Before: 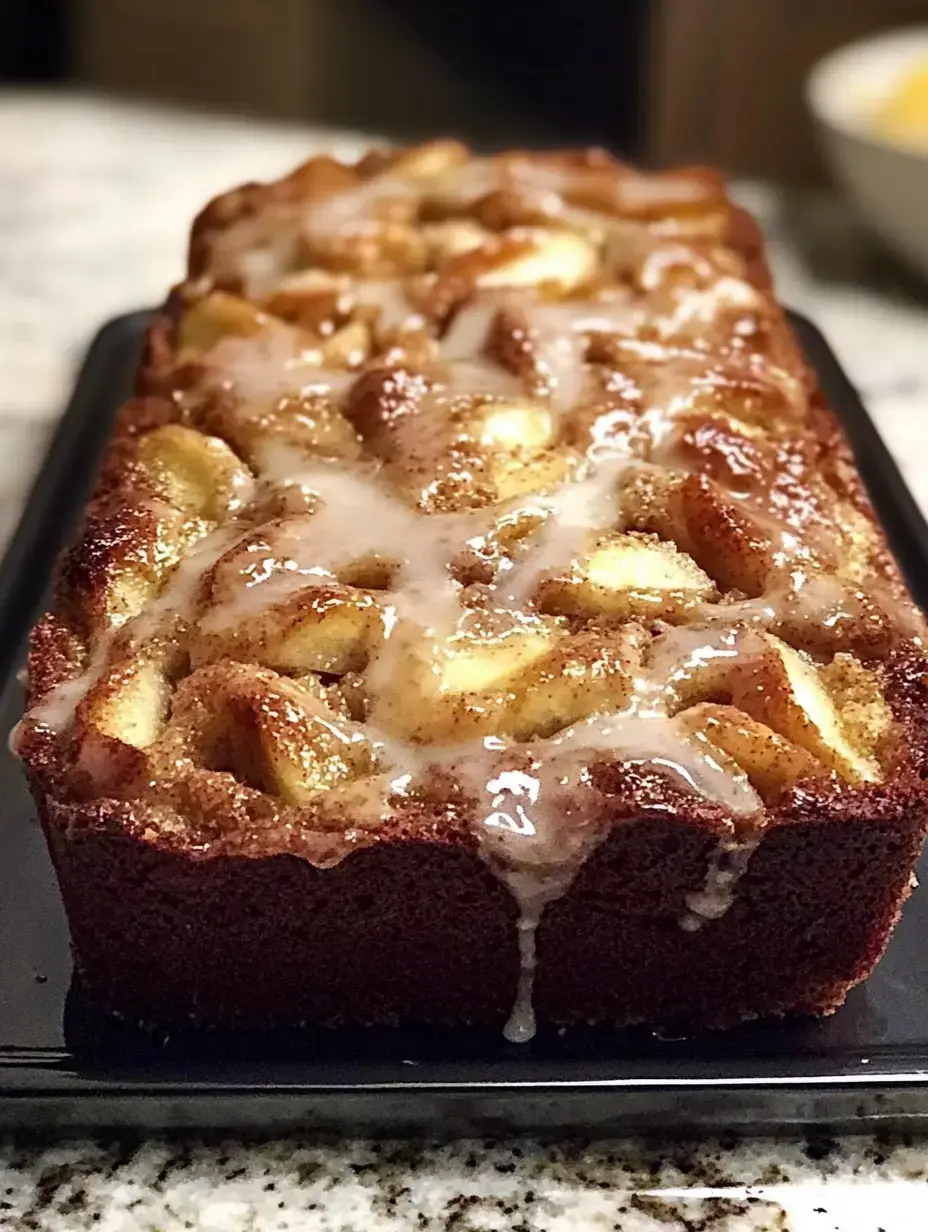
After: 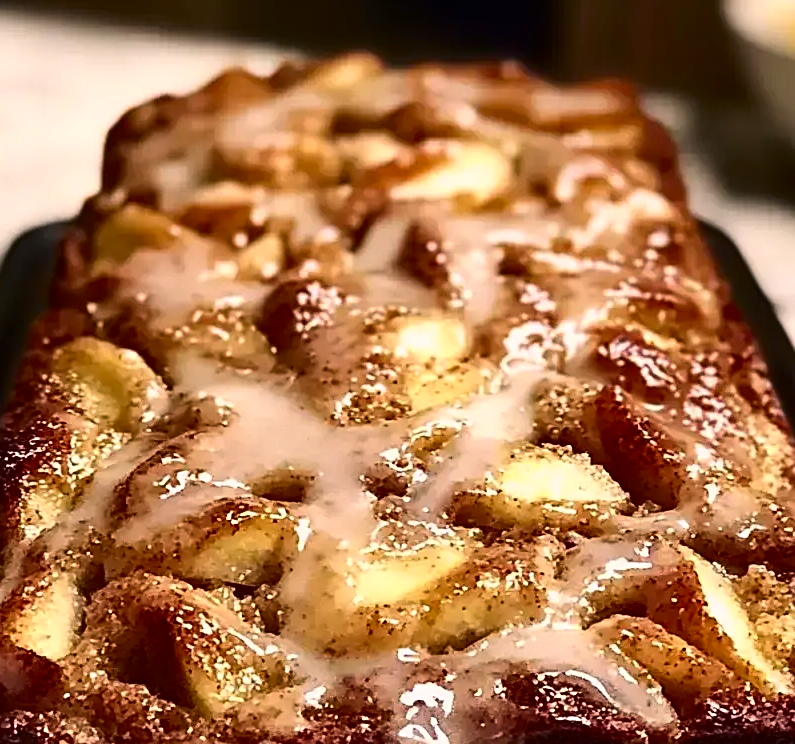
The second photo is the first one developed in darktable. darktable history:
sharpen: on, module defaults
crop and rotate: left 9.345%, top 7.22%, right 4.982%, bottom 32.331%
contrast brightness saturation: contrast 0.2, brightness -0.11, saturation 0.1
color correction: highlights a* 7.34, highlights b* 4.37
